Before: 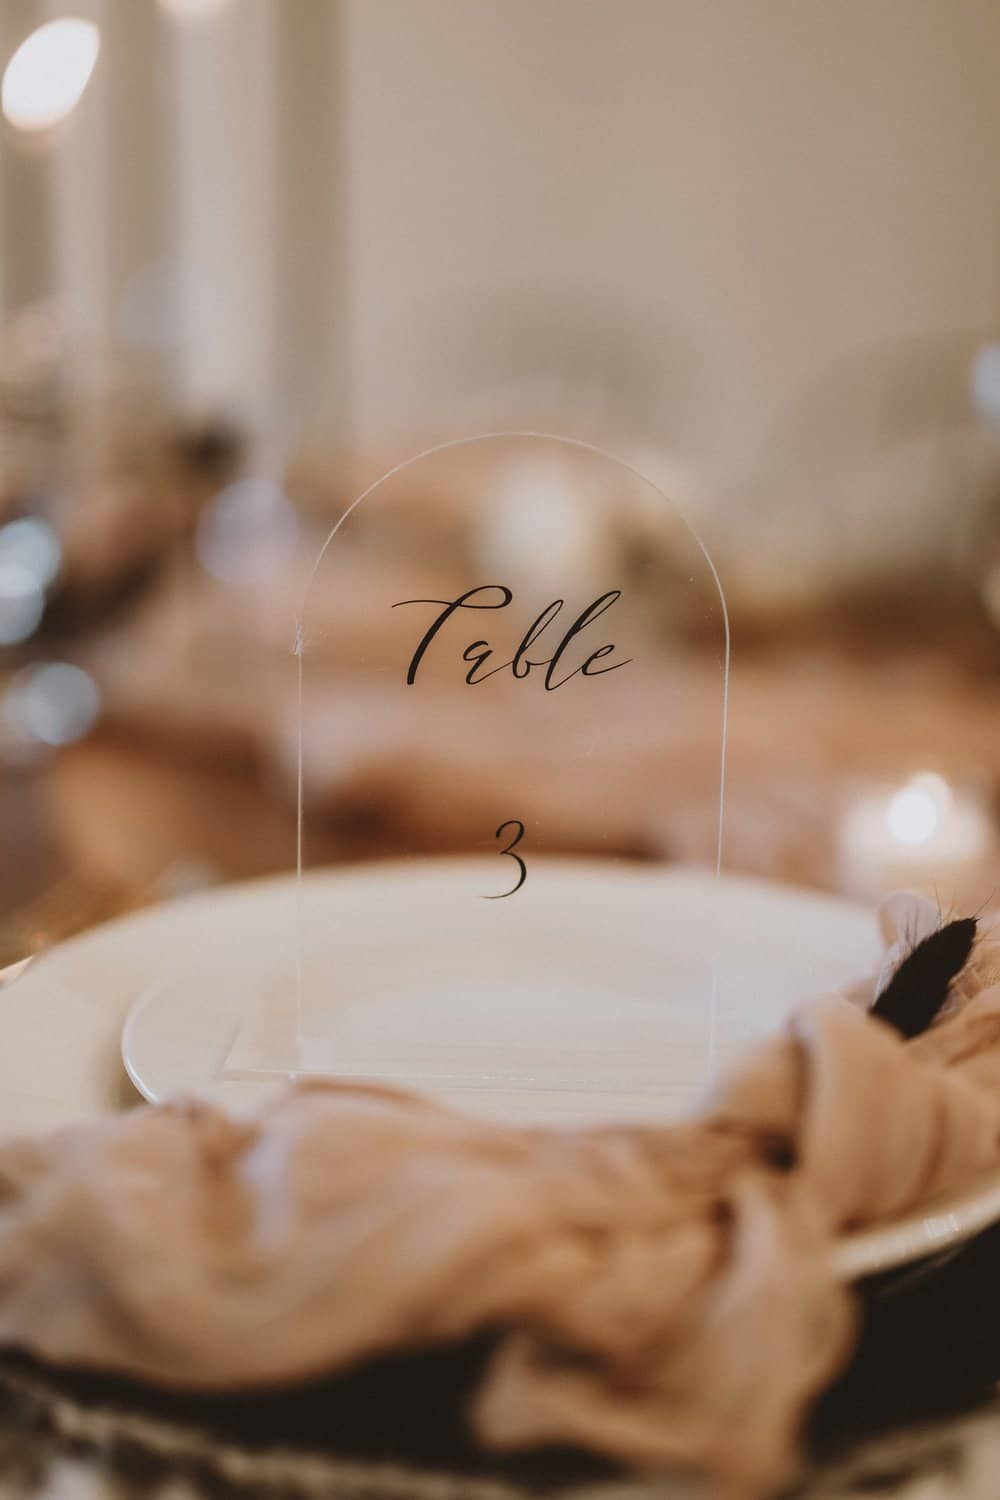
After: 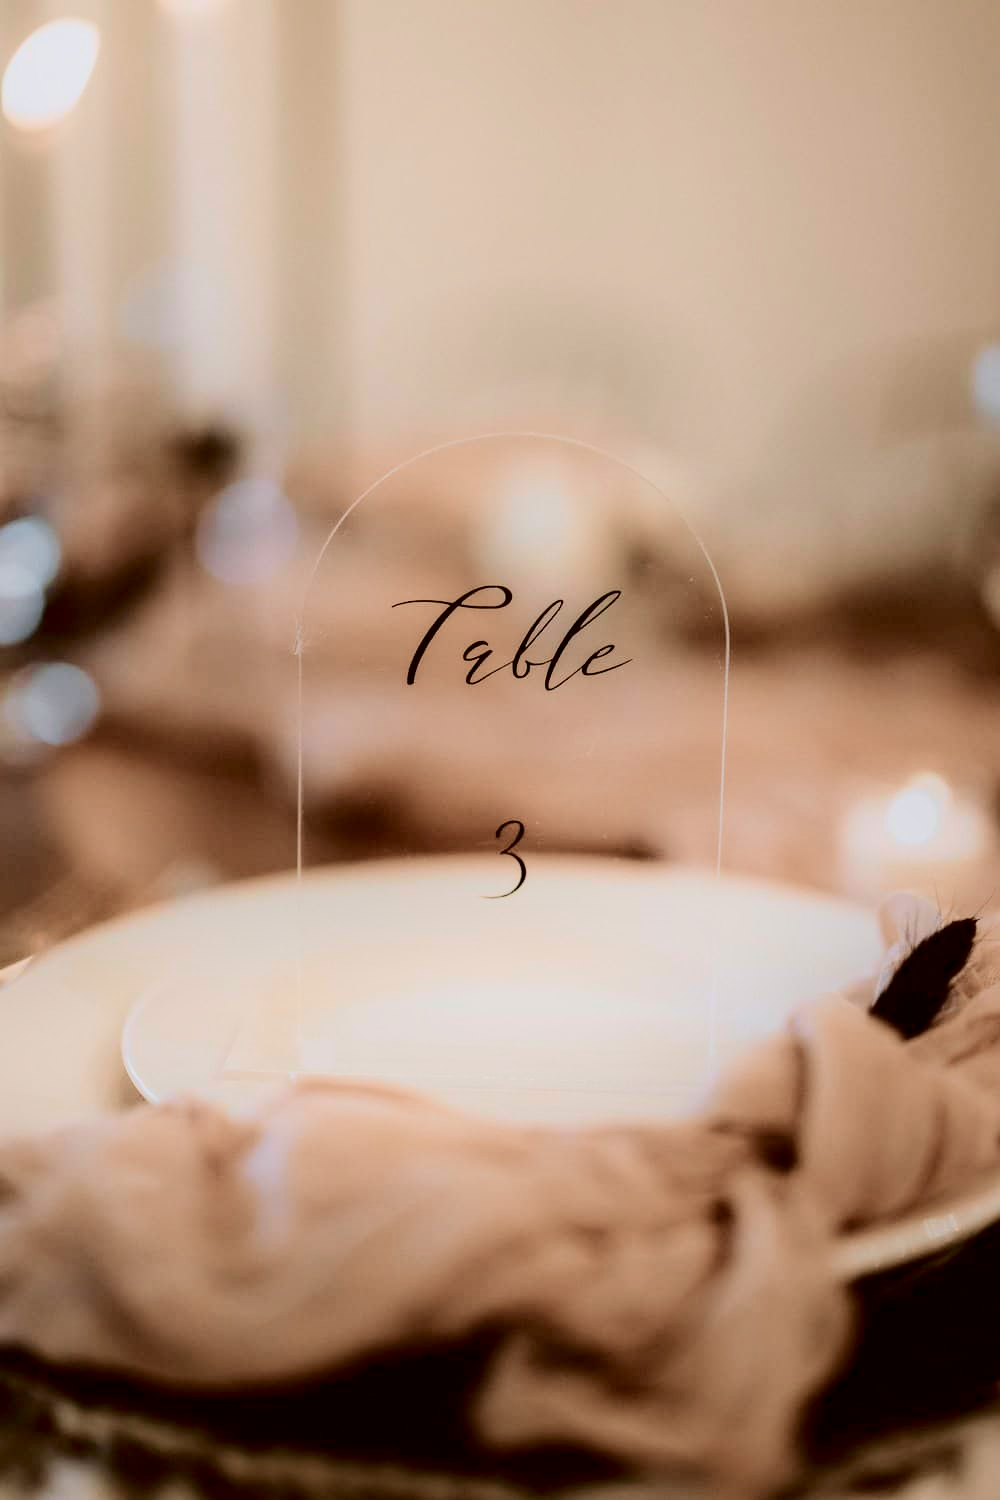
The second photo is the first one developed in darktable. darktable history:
exposure: black level correction 0.009, compensate highlight preservation false
shadows and highlights: shadows -54.3, highlights 86.09, soften with gaussian
tone curve: curves: ch0 [(0, 0) (0.049, 0.01) (0.154, 0.081) (0.491, 0.519) (0.748, 0.765) (1, 0.919)]; ch1 [(0, 0) (0.172, 0.123) (0.317, 0.272) (0.401, 0.422) (0.499, 0.497) (0.531, 0.54) (0.615, 0.603) (0.741, 0.783) (1, 1)]; ch2 [(0, 0) (0.411, 0.424) (0.483, 0.478) (0.544, 0.56) (0.686, 0.638) (1, 1)], color space Lab, independent channels, preserve colors none
